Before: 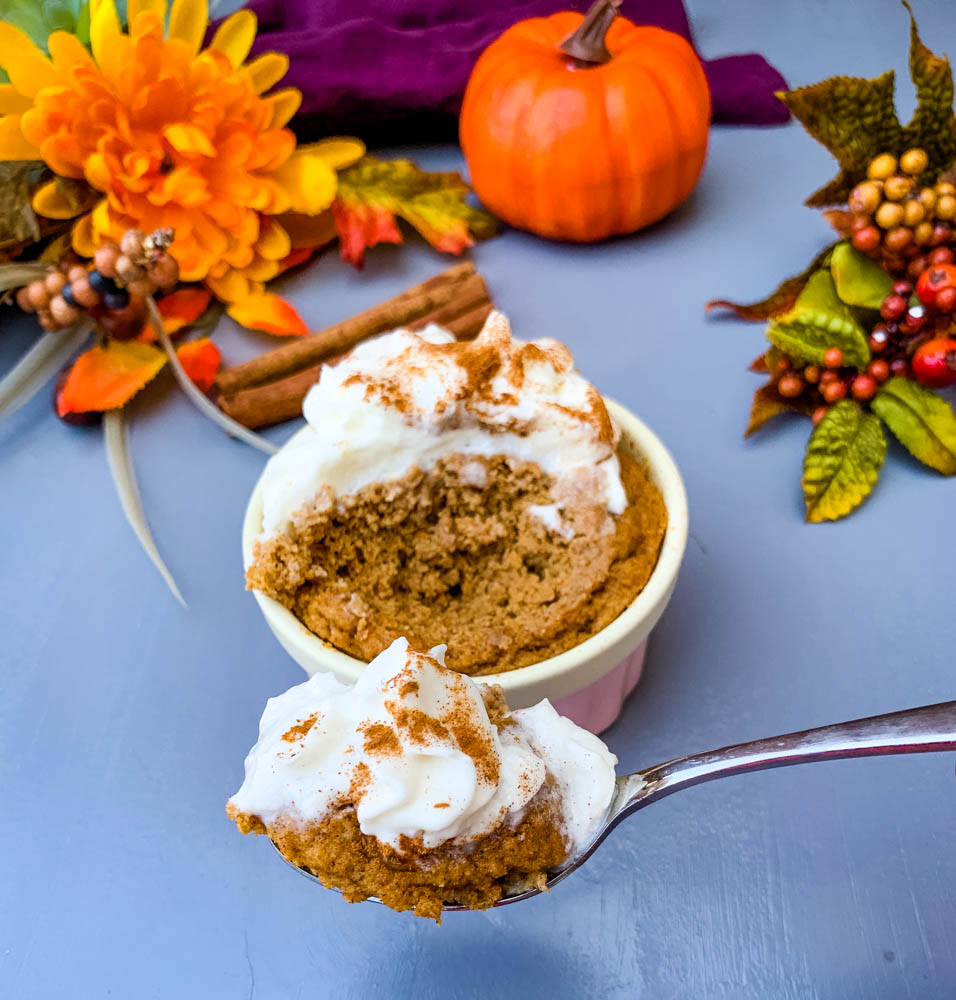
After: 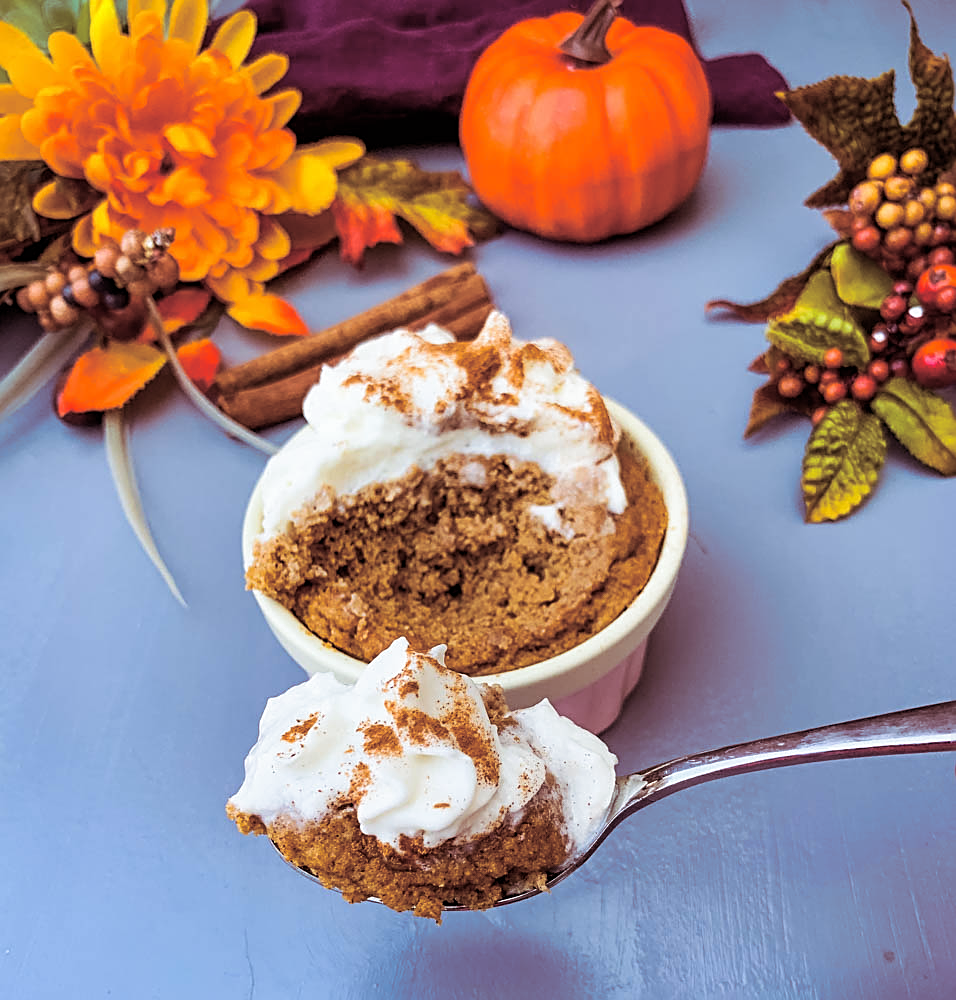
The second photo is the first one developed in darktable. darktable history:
sharpen: on, module defaults
split-toning: shadows › saturation 0.41, highlights › saturation 0, compress 33.55%
